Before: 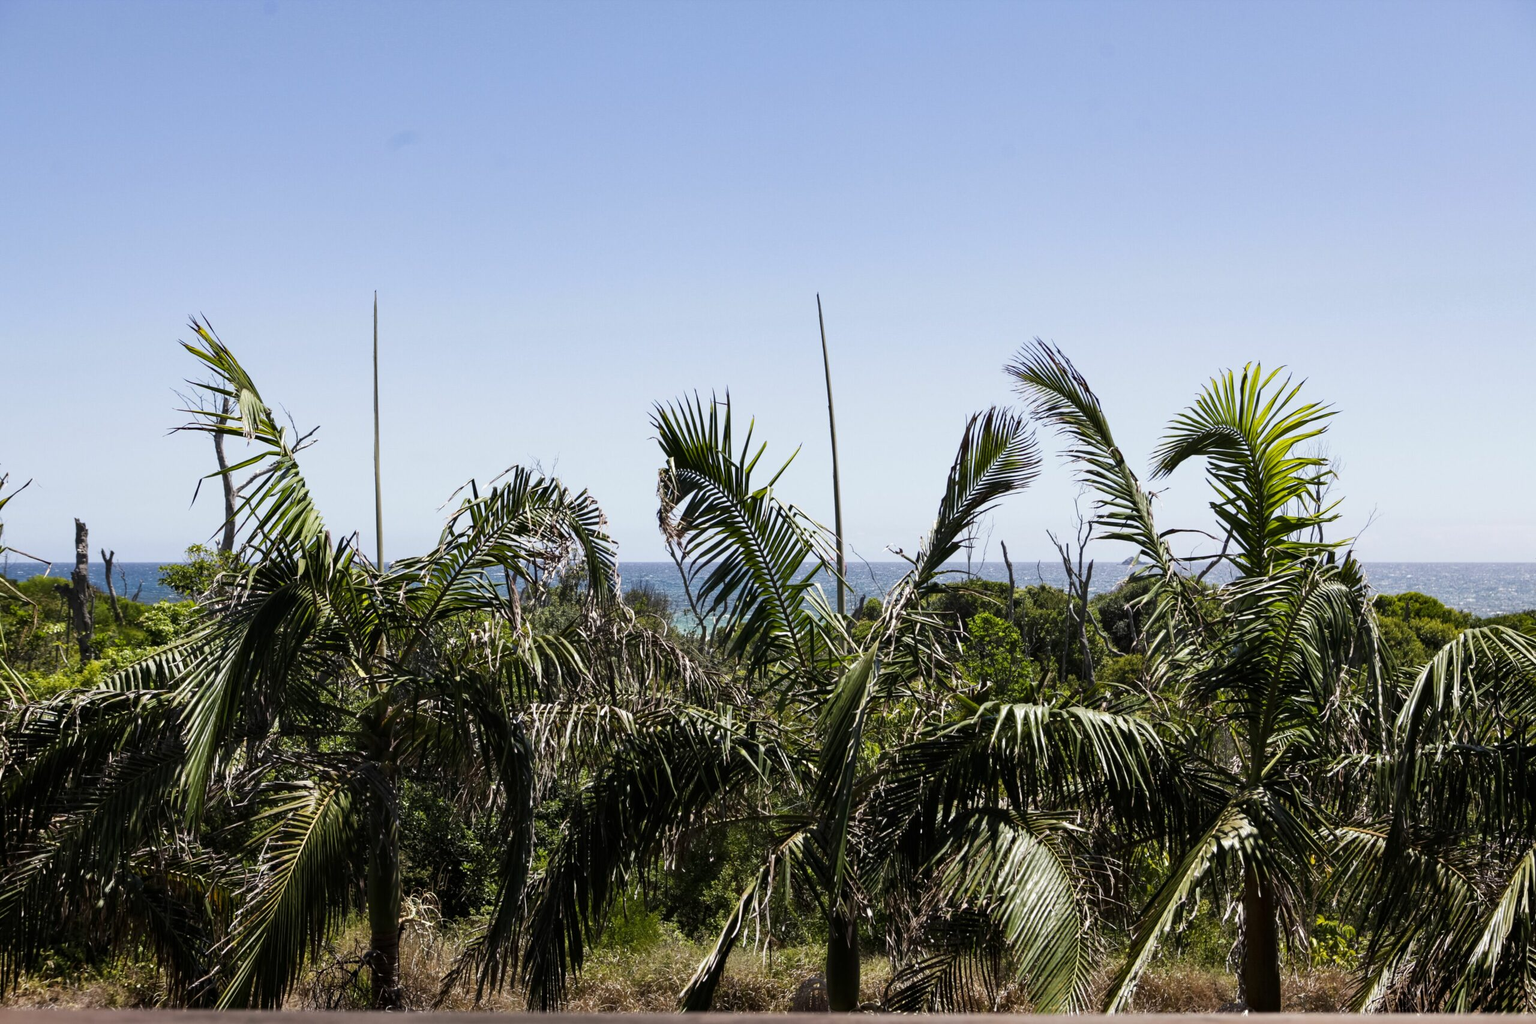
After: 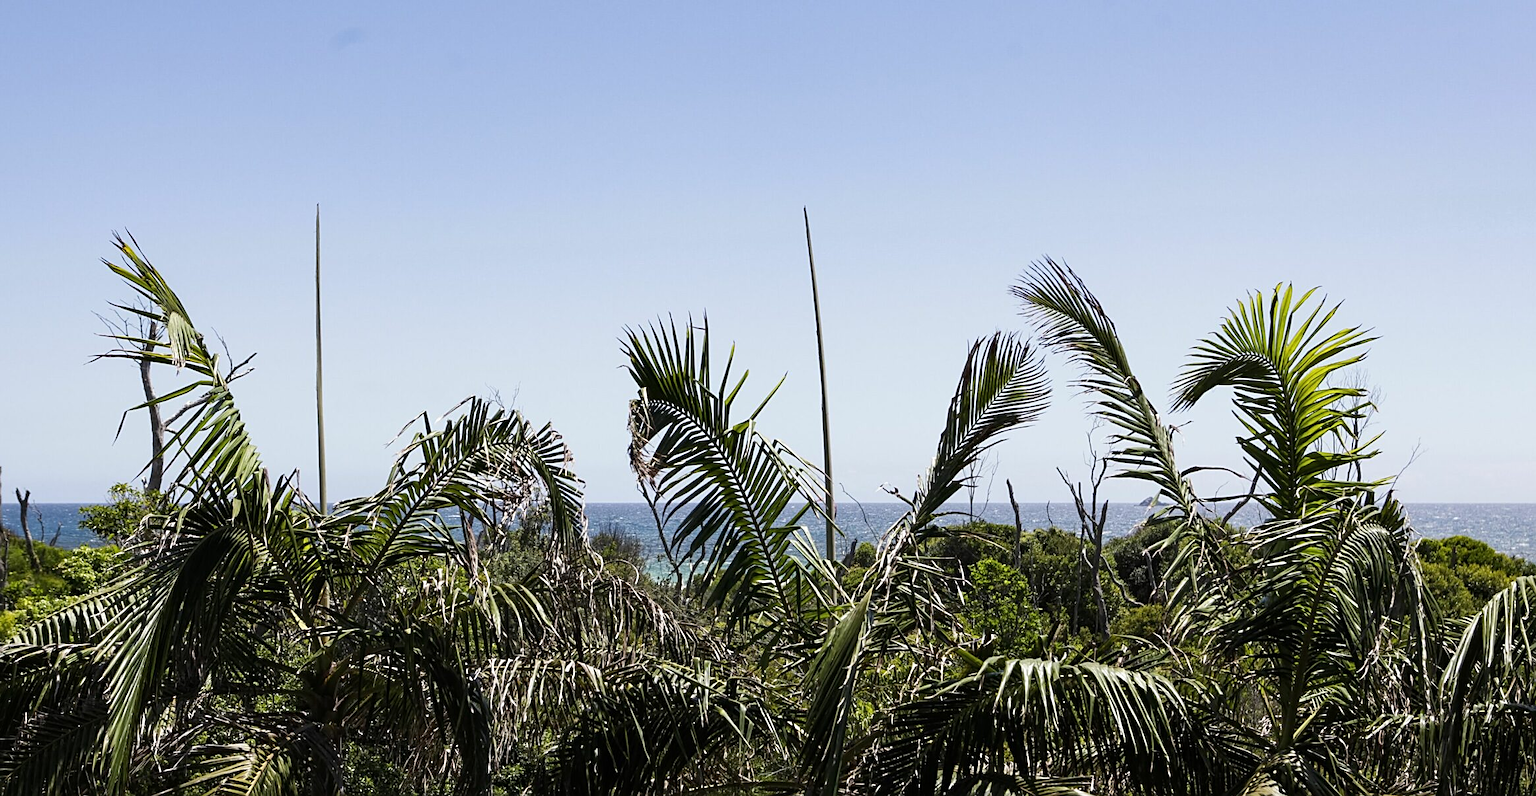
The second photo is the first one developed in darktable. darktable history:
crop: left 5.691%, top 10.36%, right 3.48%, bottom 18.966%
sharpen: on, module defaults
